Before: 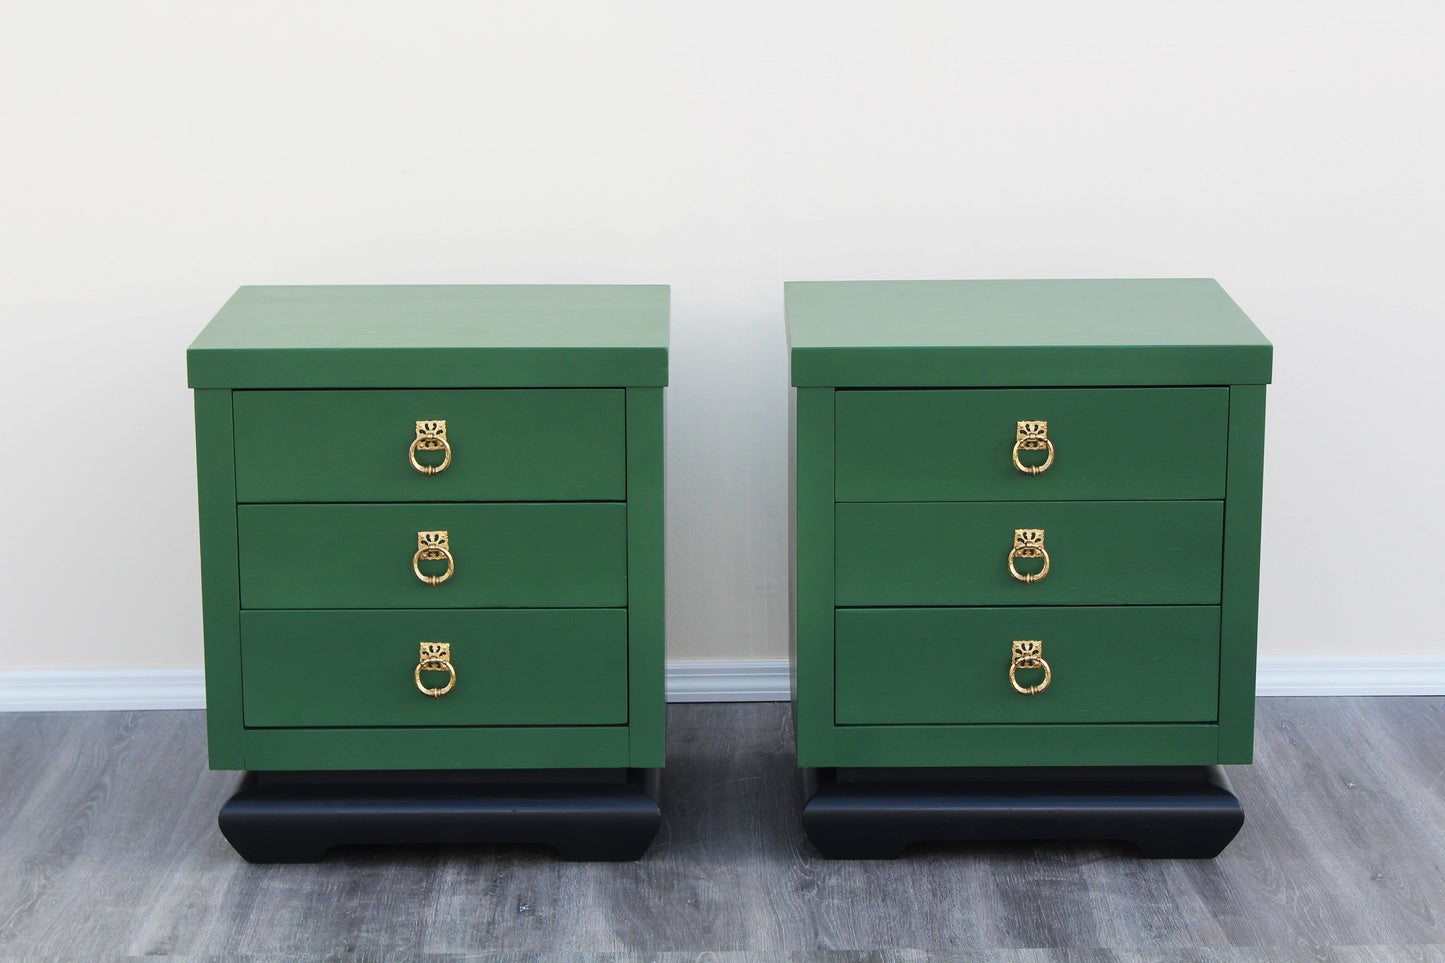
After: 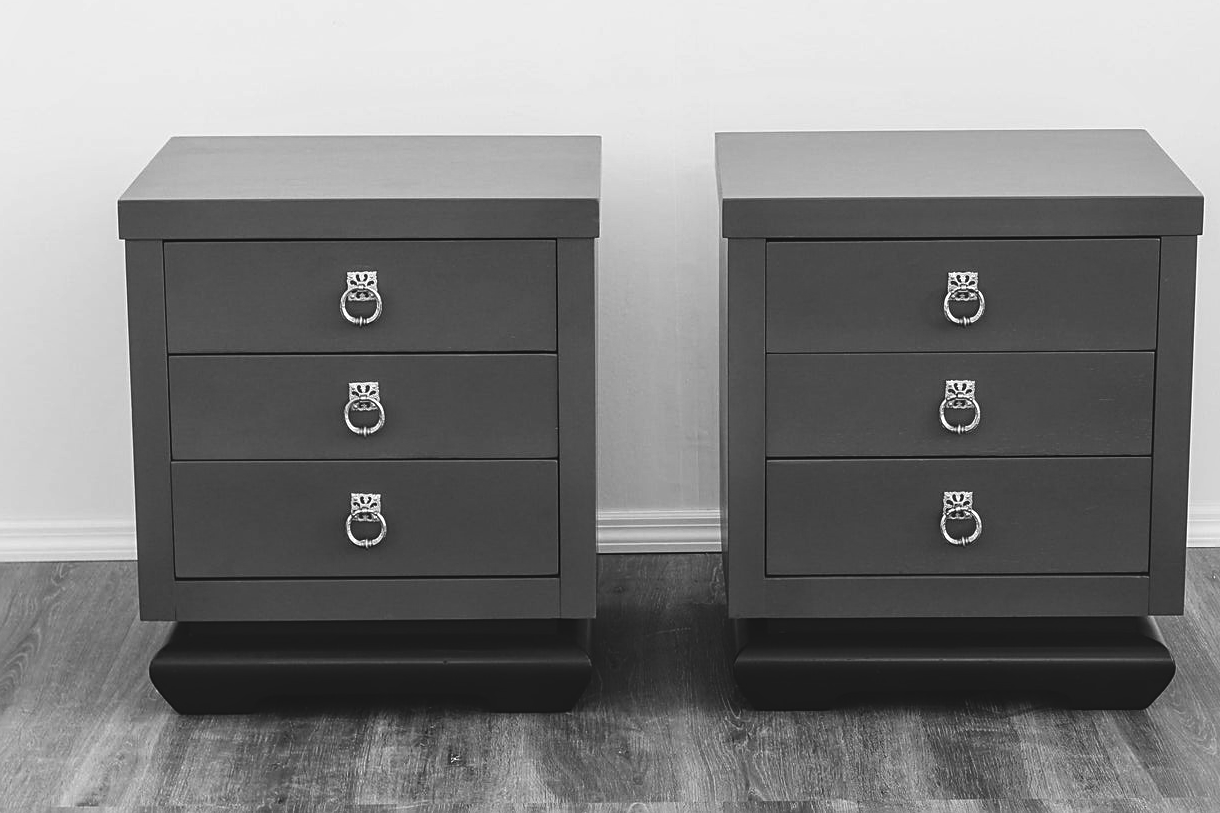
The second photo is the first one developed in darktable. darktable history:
sharpen: on, module defaults
exposure: black level correction -0.028, compensate highlight preservation false
local contrast: on, module defaults
contrast brightness saturation: contrast 0.12, brightness -0.12, saturation 0.2
monochrome: on, module defaults
crop and rotate: left 4.842%, top 15.51%, right 10.668%
